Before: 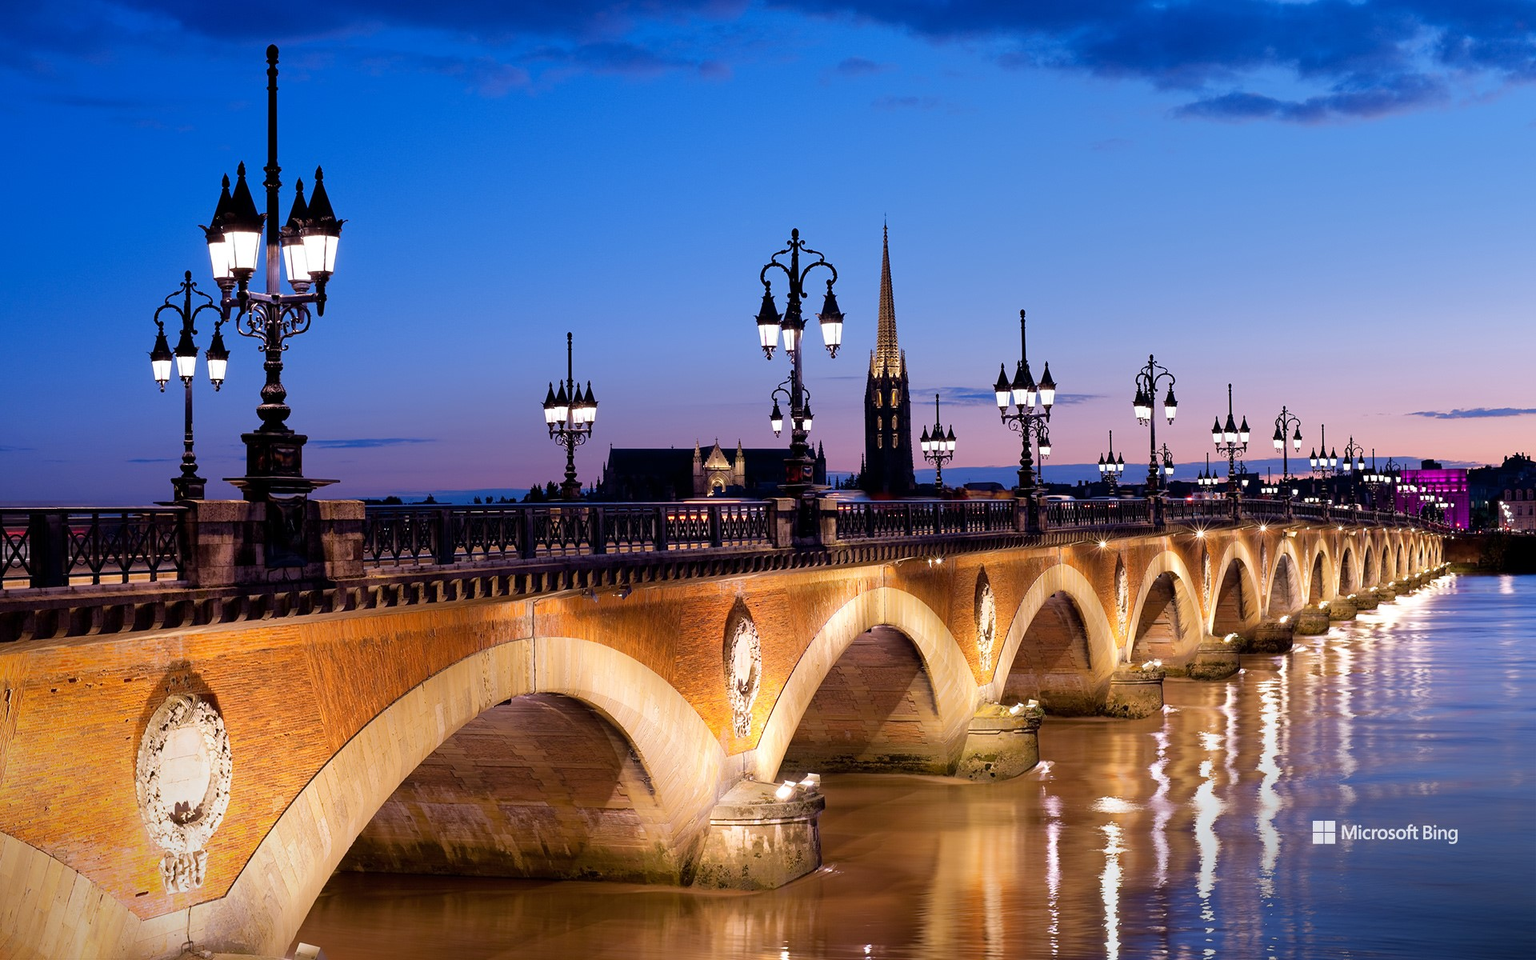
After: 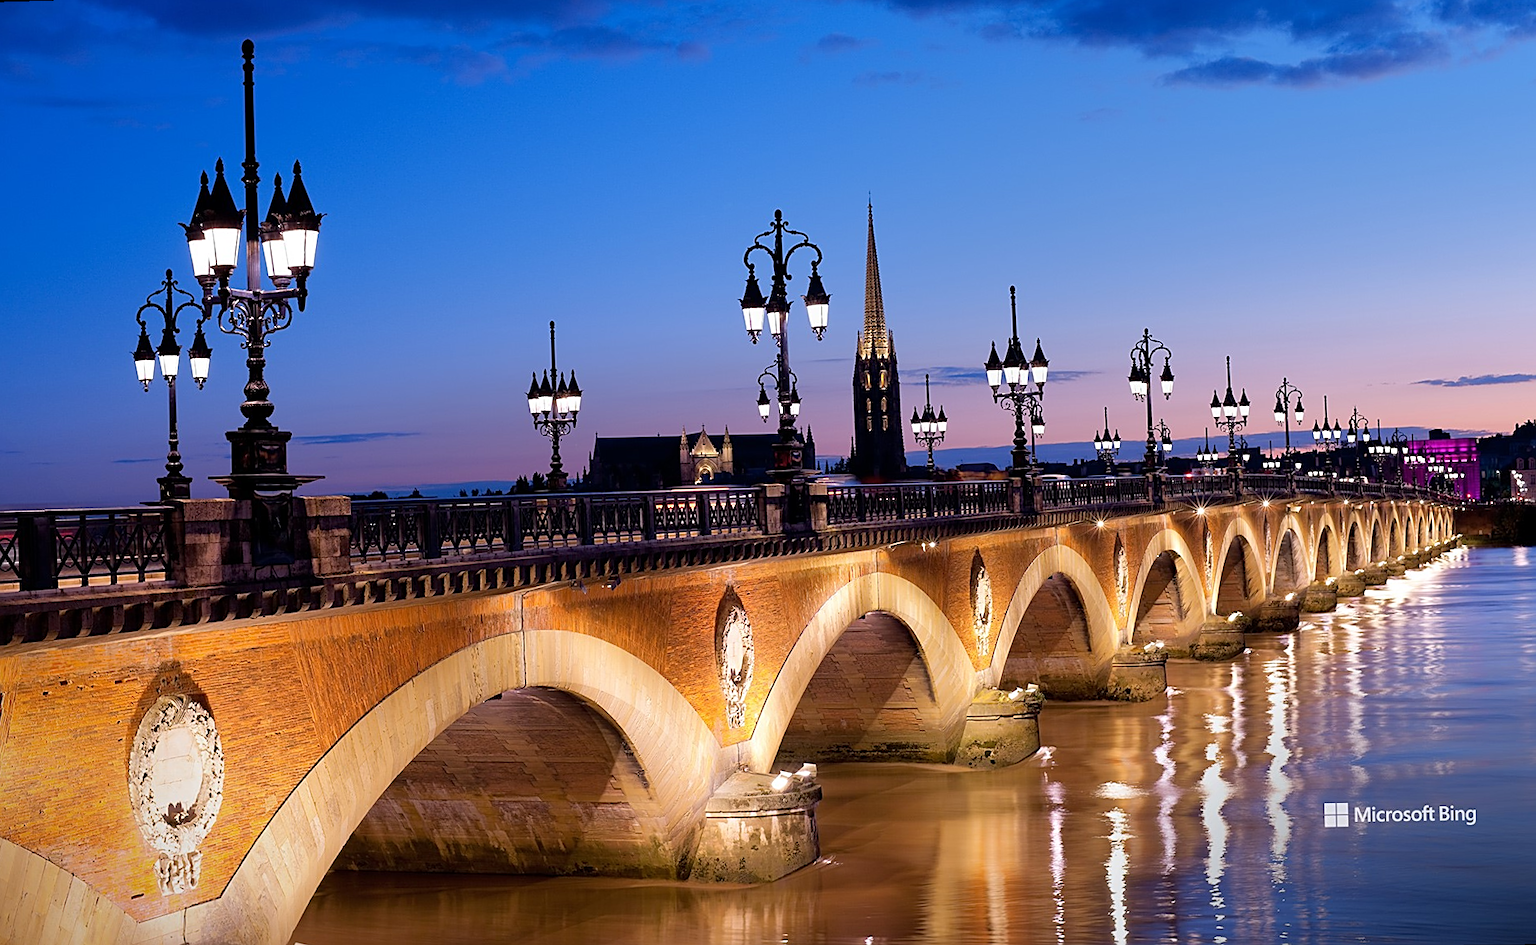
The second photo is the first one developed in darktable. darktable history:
rotate and perspective: rotation -1.32°, lens shift (horizontal) -0.031, crop left 0.015, crop right 0.985, crop top 0.047, crop bottom 0.982
sharpen: on, module defaults
exposure: compensate highlight preservation false
